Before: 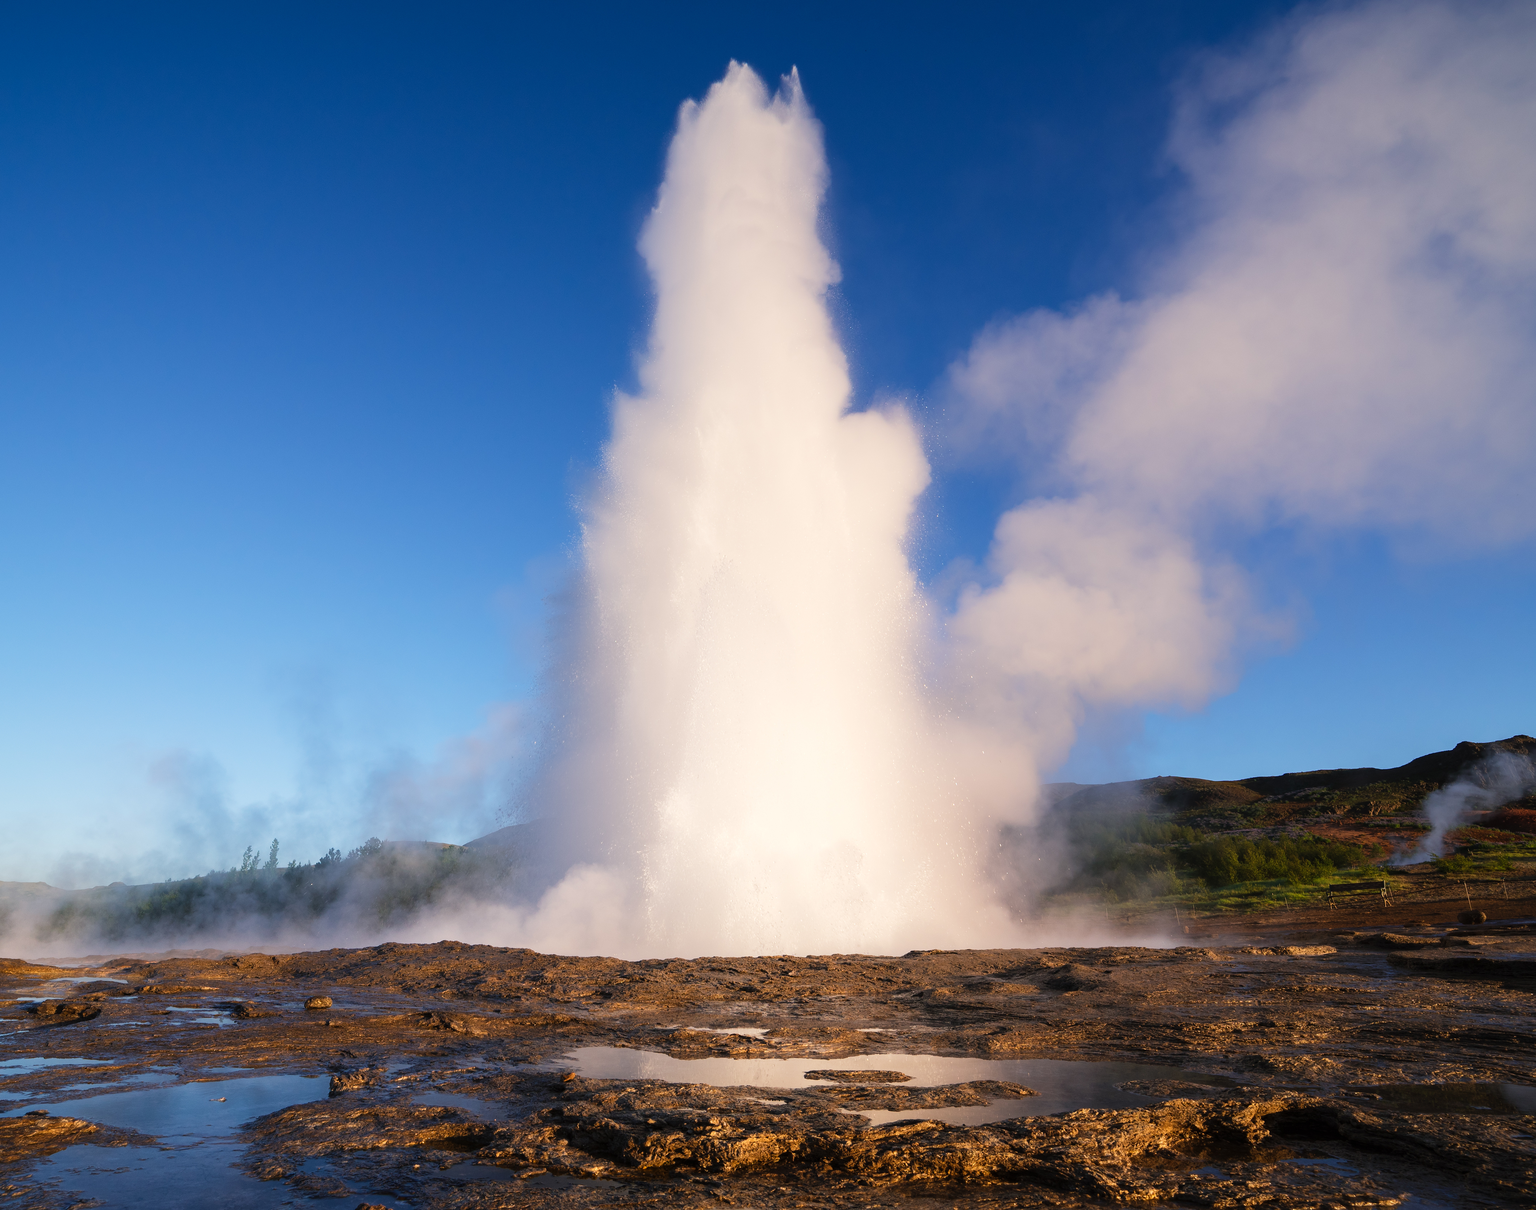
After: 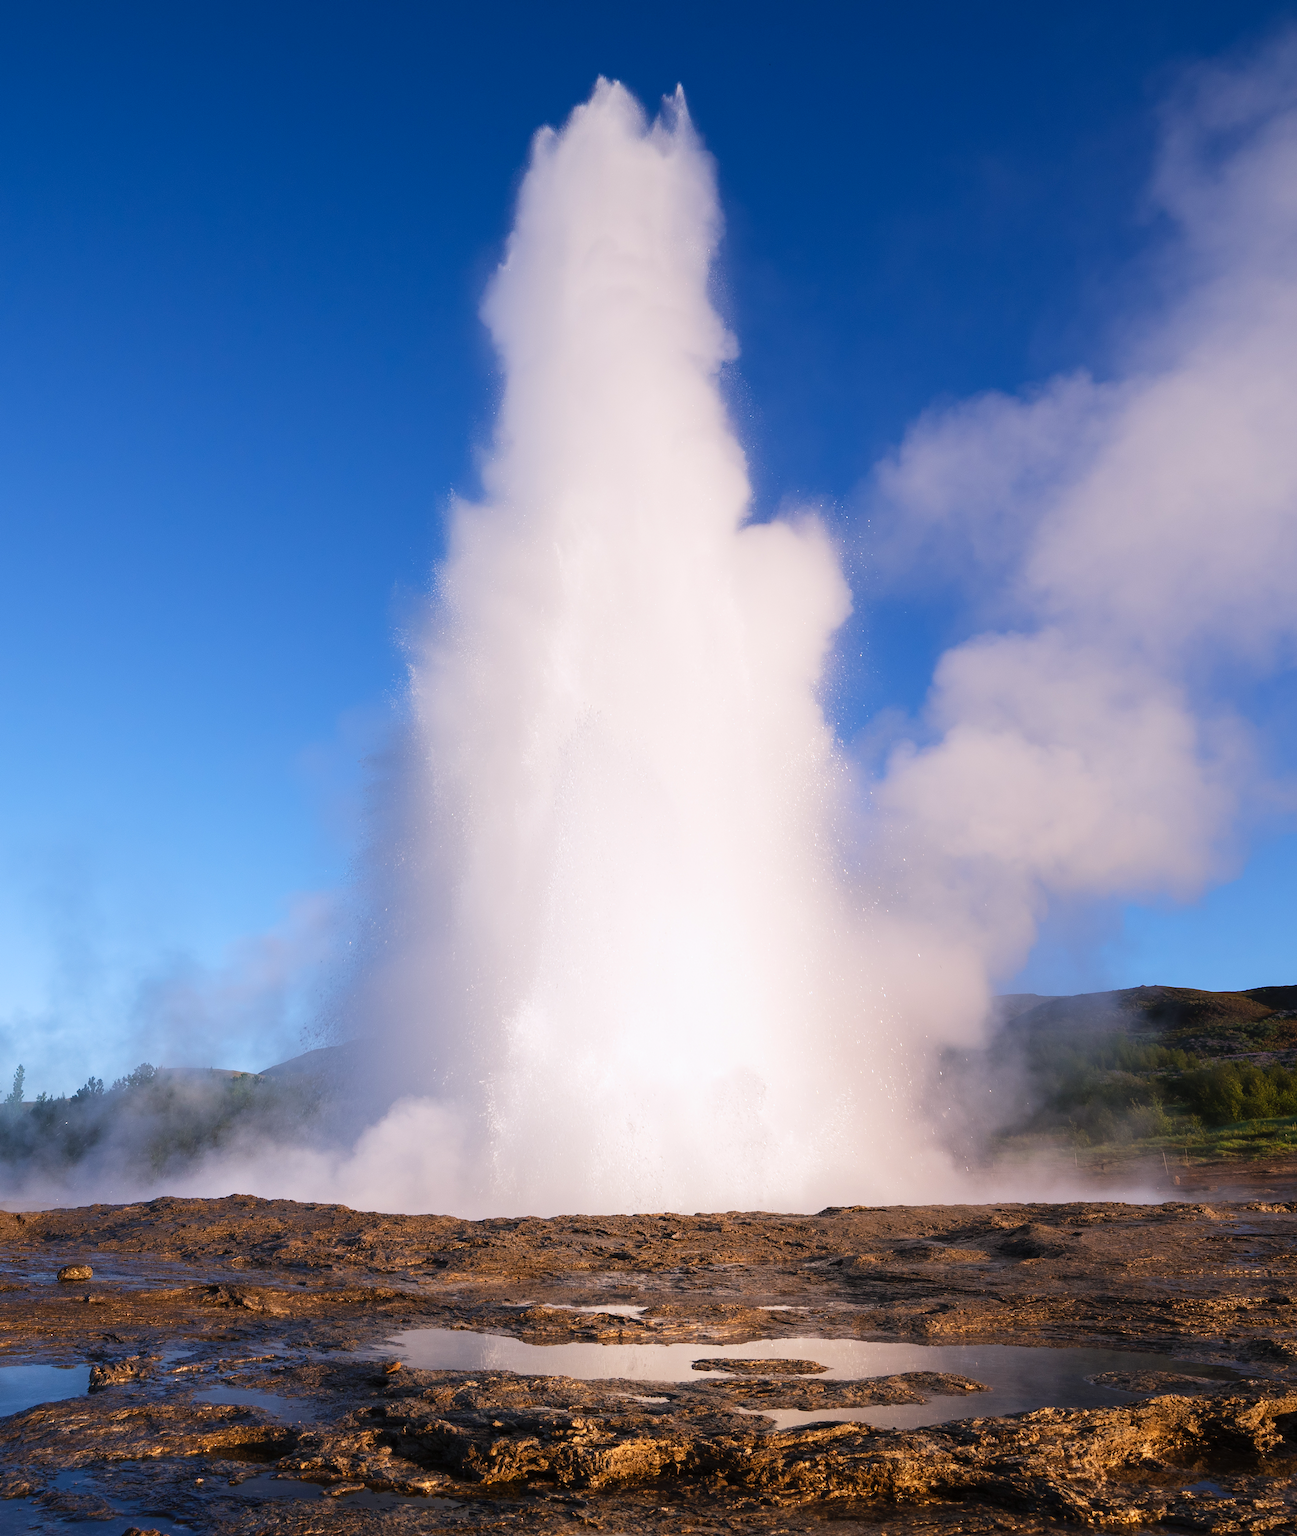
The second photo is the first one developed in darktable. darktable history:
crop: left 16.899%, right 16.556%
color calibration: illuminant as shot in camera, x 0.358, y 0.373, temperature 4628.91 K
